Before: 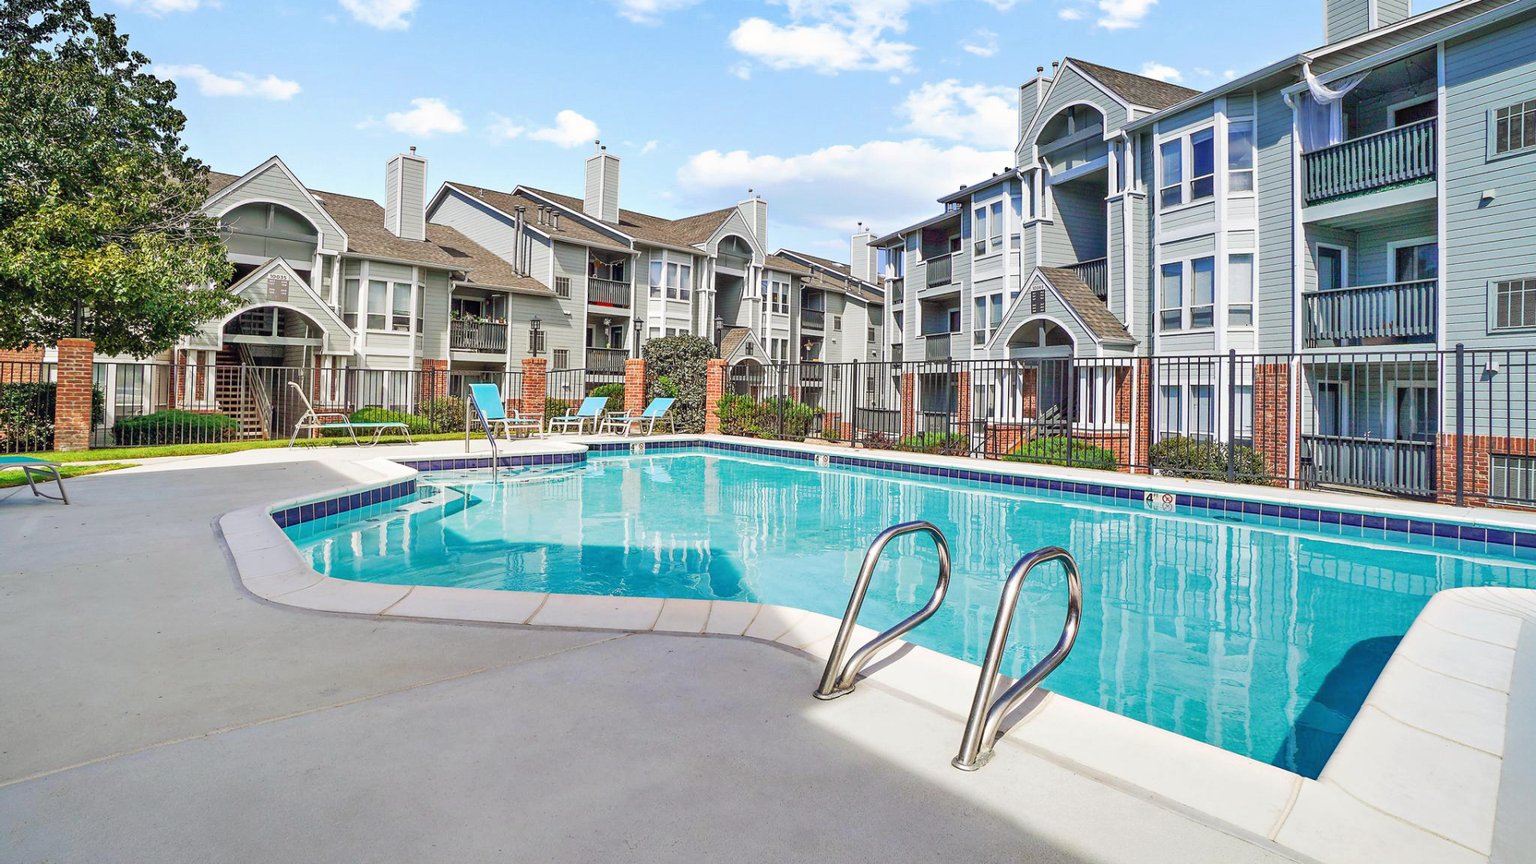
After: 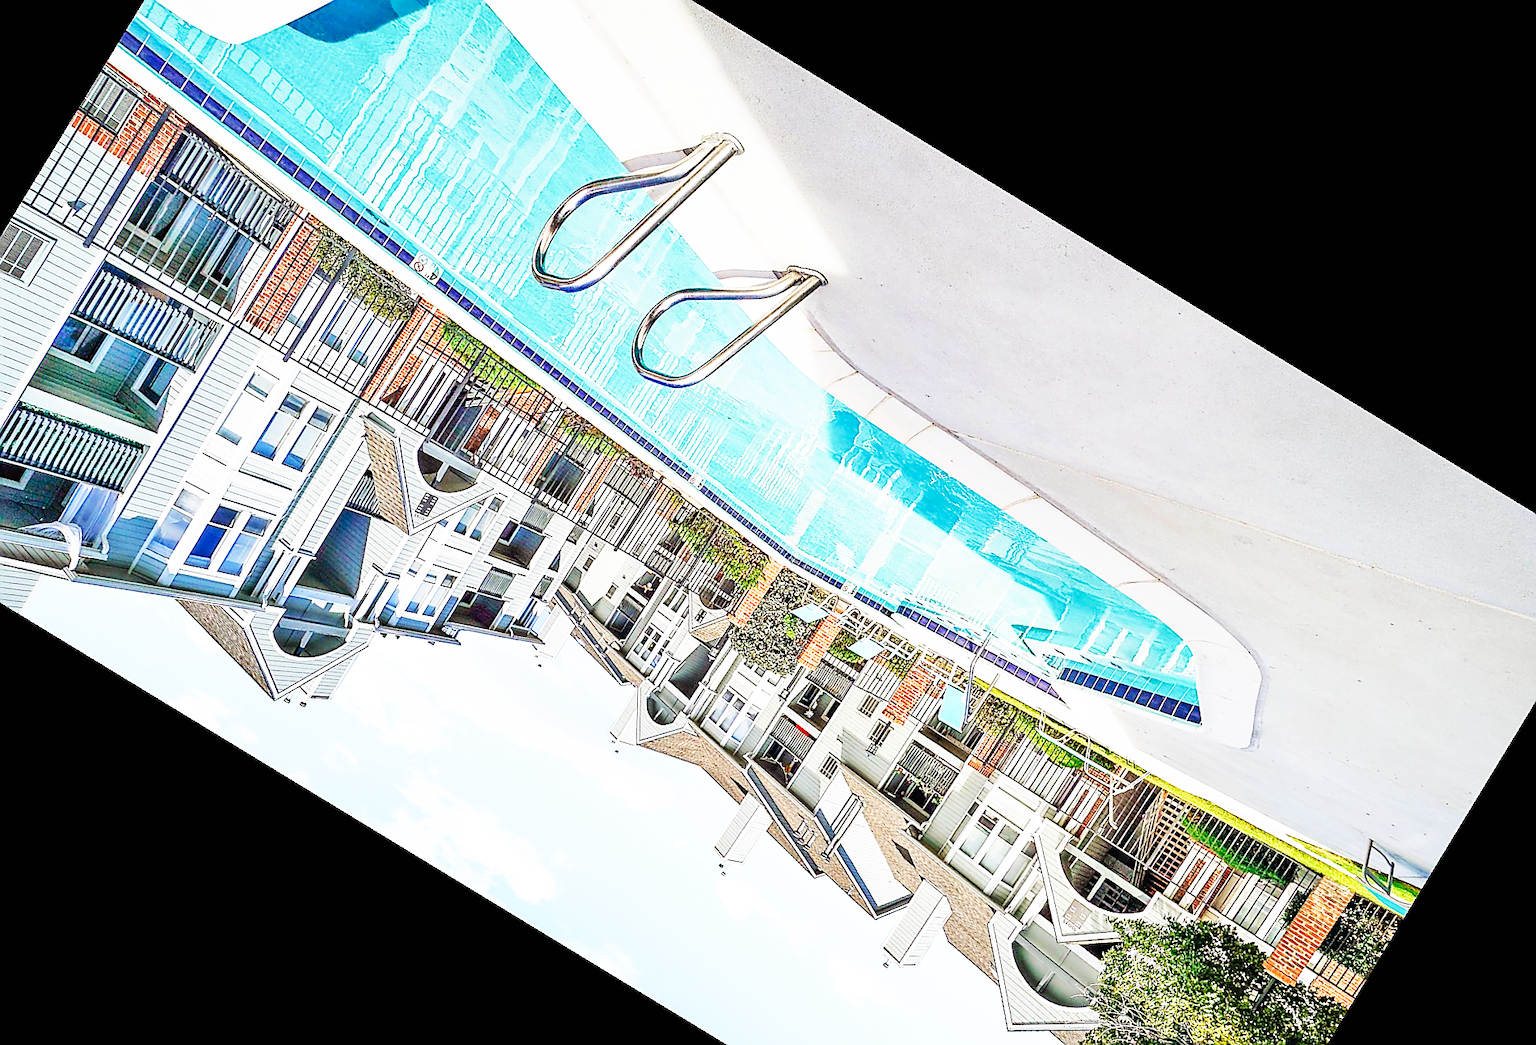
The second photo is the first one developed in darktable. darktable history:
sharpen: radius 1.4, amount 1.25, threshold 0.7
base curve: curves: ch0 [(0, 0) (0.007, 0.004) (0.027, 0.03) (0.046, 0.07) (0.207, 0.54) (0.442, 0.872) (0.673, 0.972) (1, 1)], preserve colors none
crop and rotate: angle 148.68°, left 9.111%, top 15.603%, right 4.588%, bottom 17.041%
